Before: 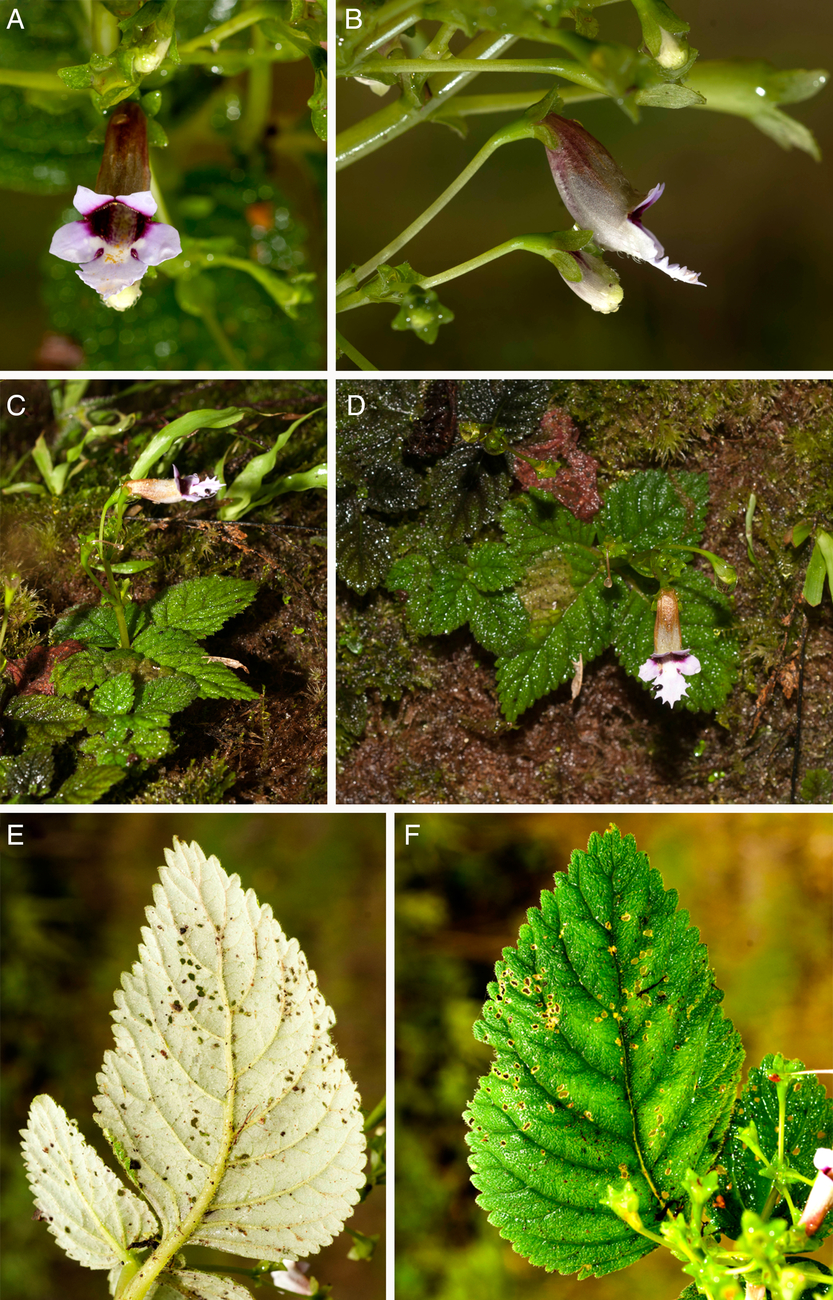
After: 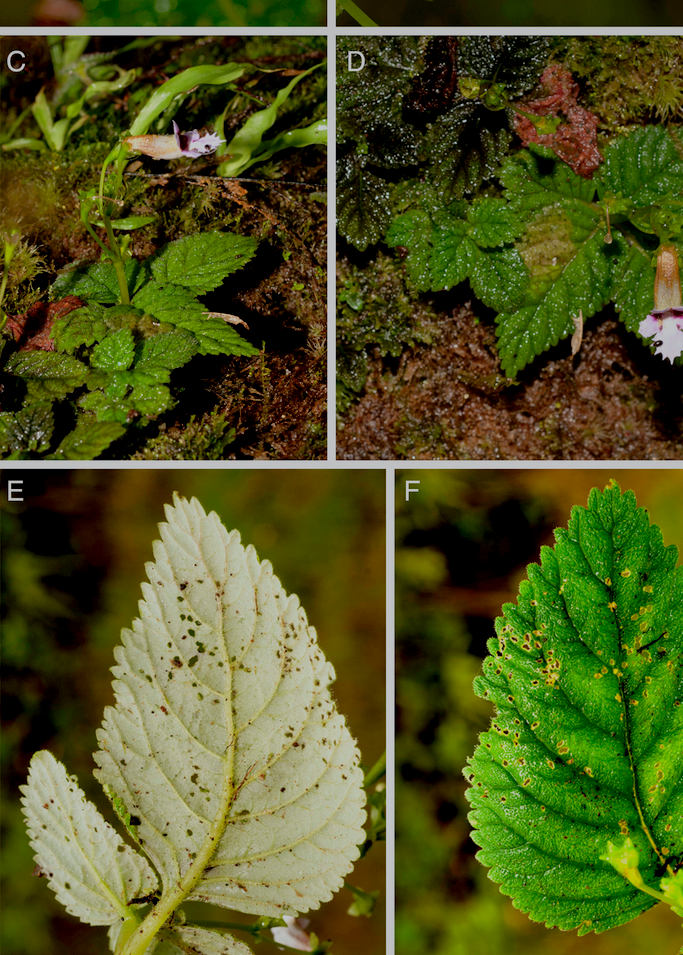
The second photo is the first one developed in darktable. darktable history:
white balance: red 0.988, blue 1.017
shadows and highlights: on, module defaults
crop: top 26.531%, right 17.959%
exposure: black level correction 0.009, exposure -0.637 EV, compensate highlight preservation false
